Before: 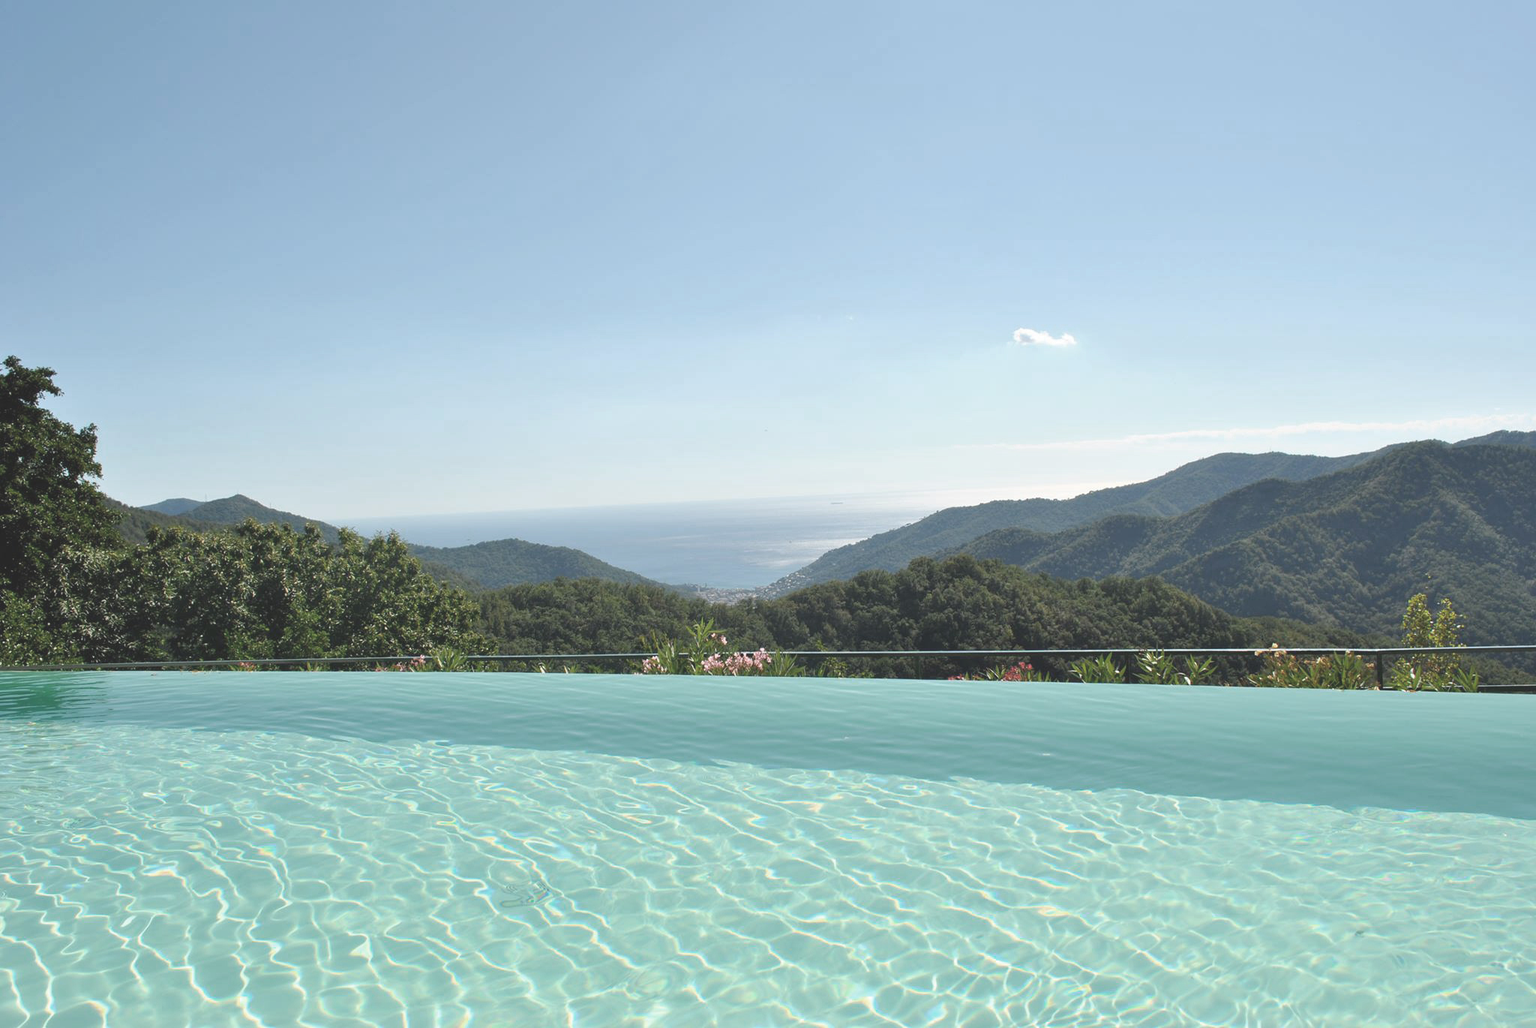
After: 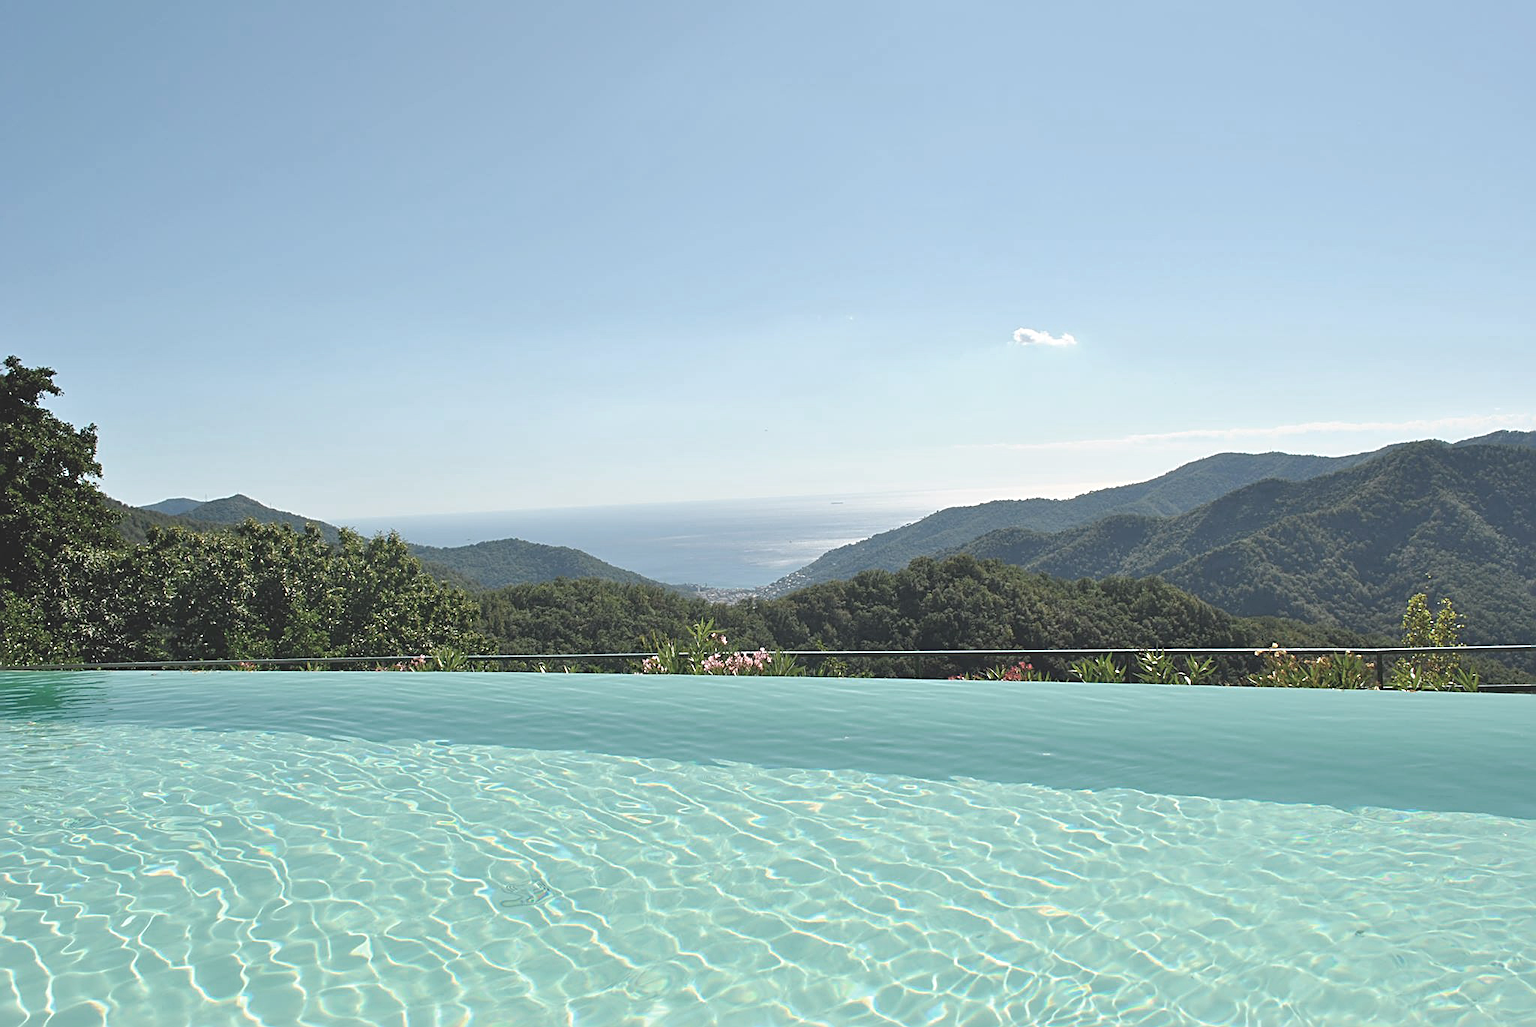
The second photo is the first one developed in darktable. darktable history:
sharpen: radius 2.653, amount 0.674
